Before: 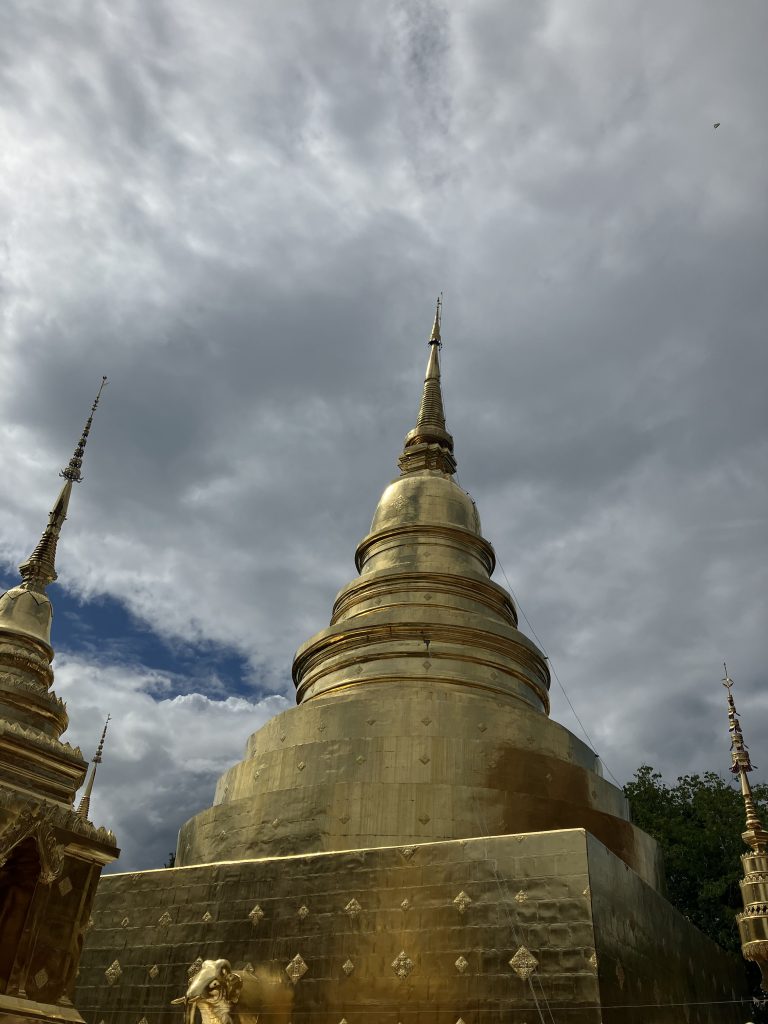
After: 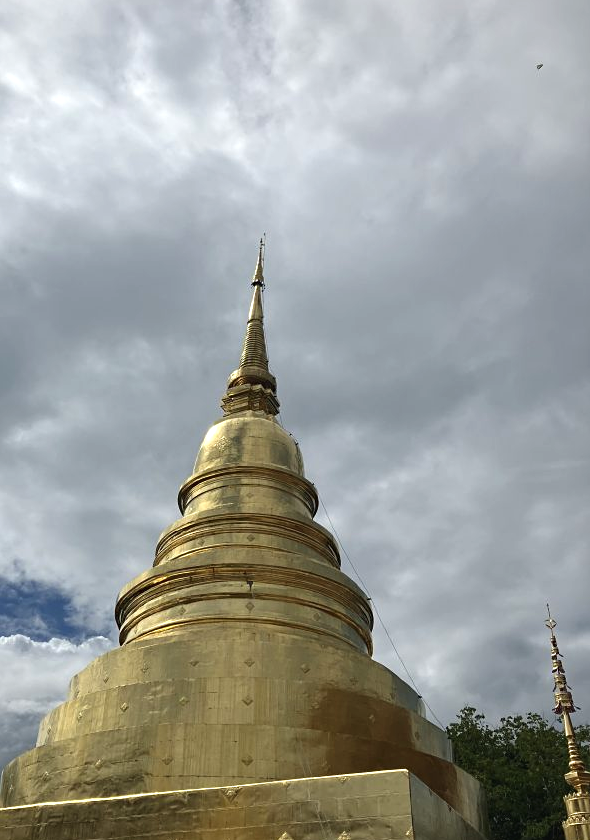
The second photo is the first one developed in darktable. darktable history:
exposure: black level correction -0.002, exposure 0.54 EV, compensate highlight preservation false
sharpen: amount 0.2
crop: left 23.095%, top 5.827%, bottom 11.854%
